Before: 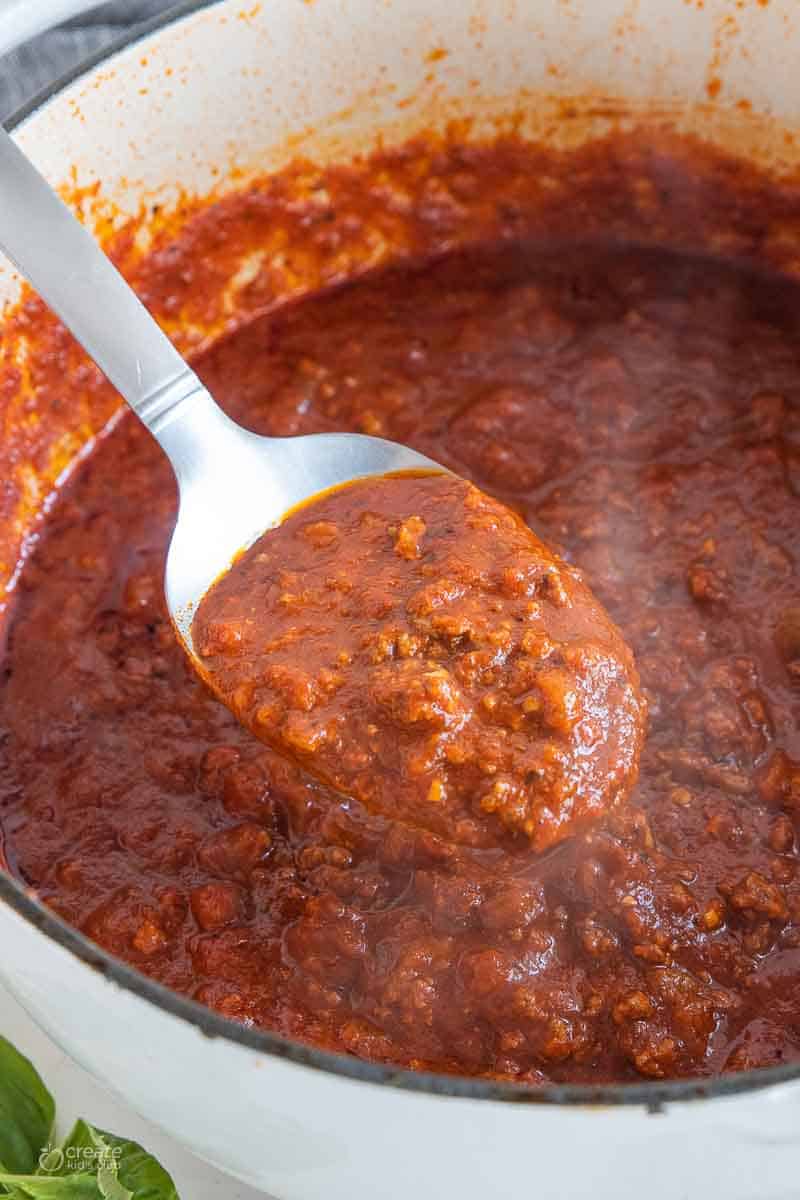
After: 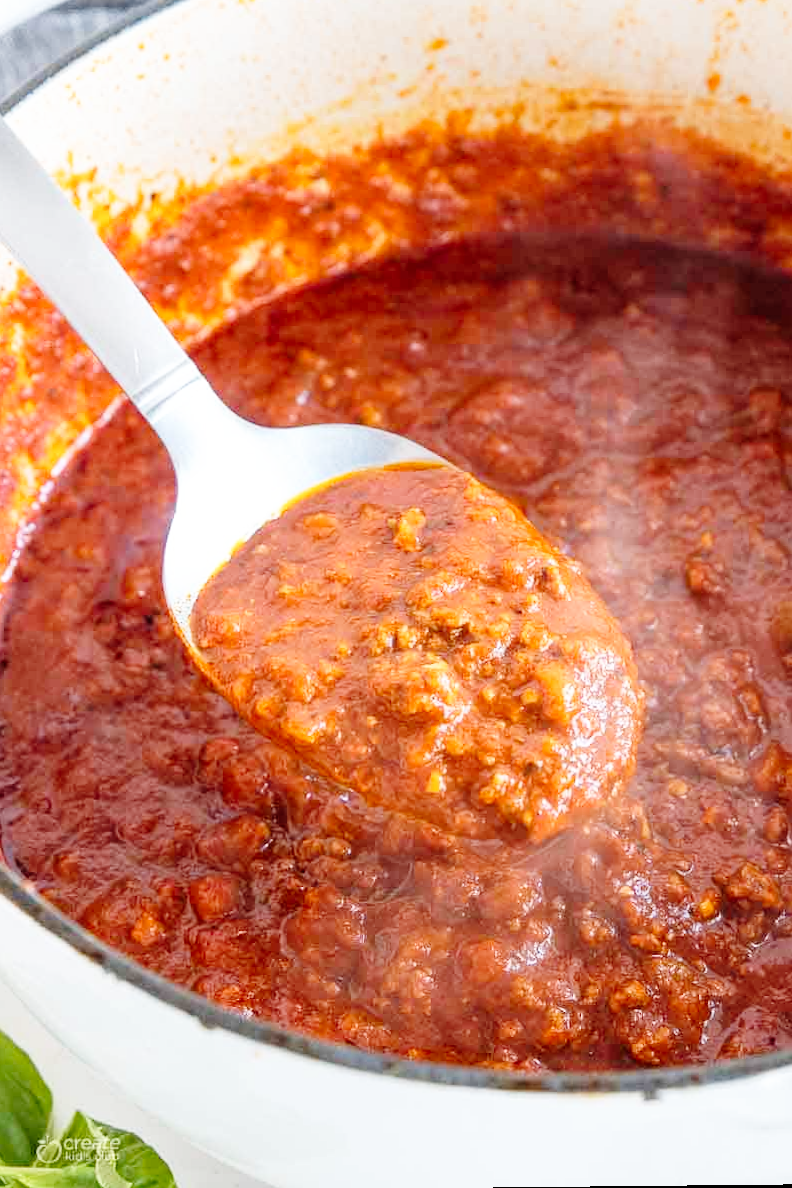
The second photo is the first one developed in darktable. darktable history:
base curve: curves: ch0 [(0, 0) (0.008, 0.007) (0.022, 0.029) (0.048, 0.089) (0.092, 0.197) (0.191, 0.399) (0.275, 0.534) (0.357, 0.65) (0.477, 0.78) (0.542, 0.833) (0.799, 0.973) (1, 1)], preserve colors none
rotate and perspective: rotation 0.174°, lens shift (vertical) 0.013, lens shift (horizontal) 0.019, shear 0.001, automatic cropping original format, crop left 0.007, crop right 0.991, crop top 0.016, crop bottom 0.997
